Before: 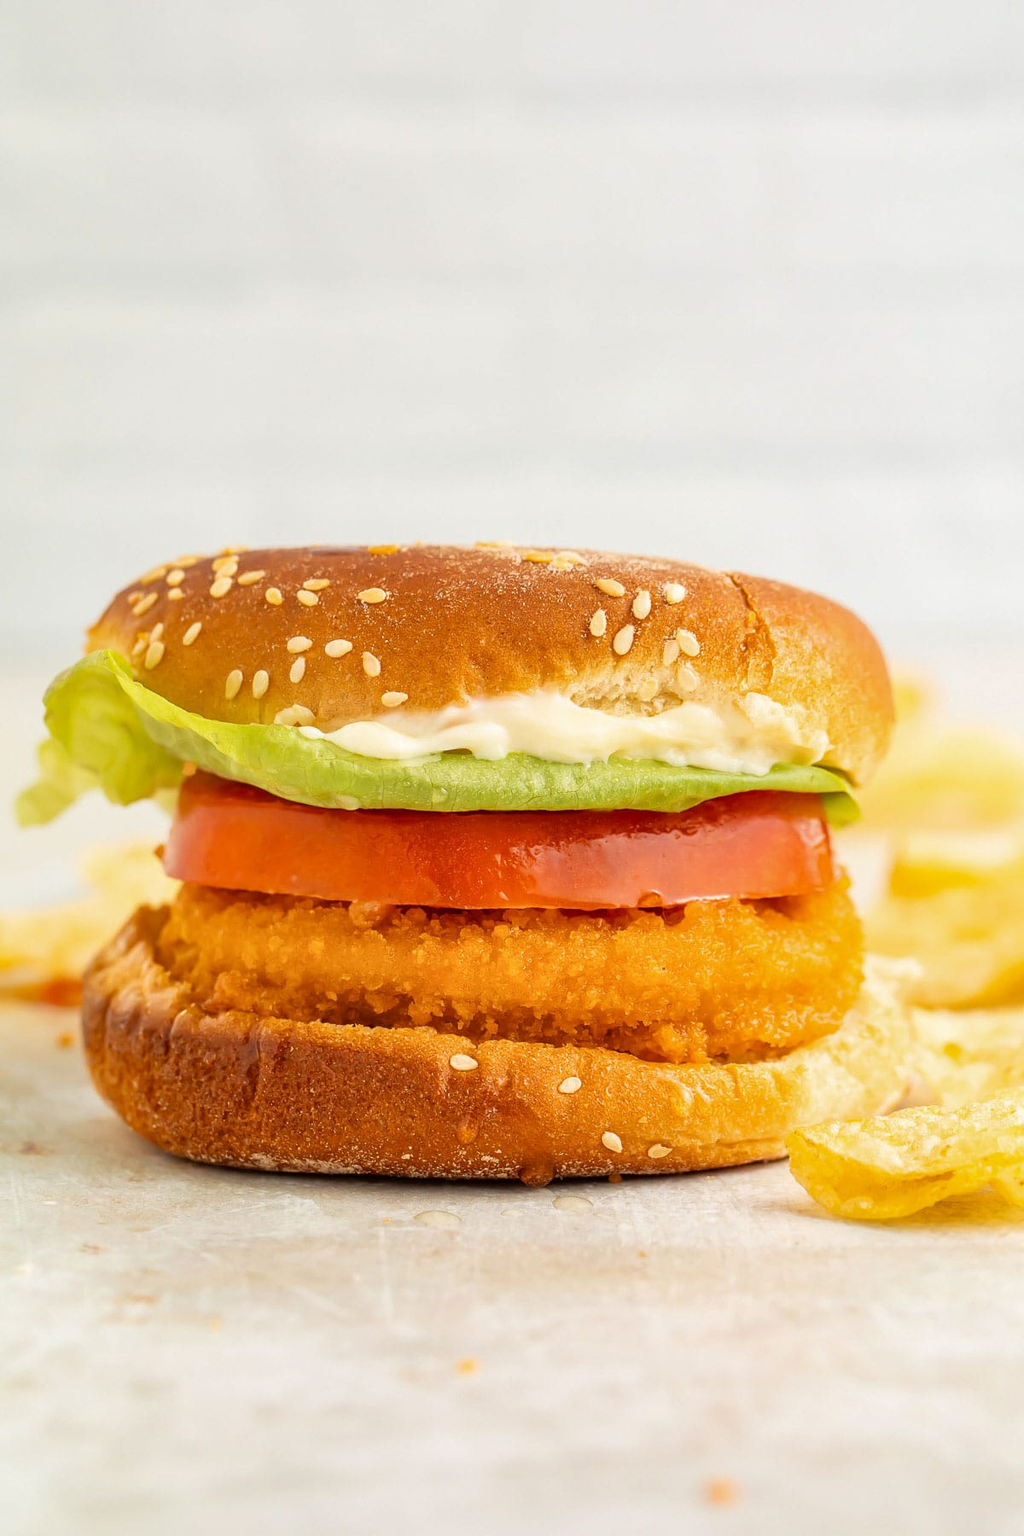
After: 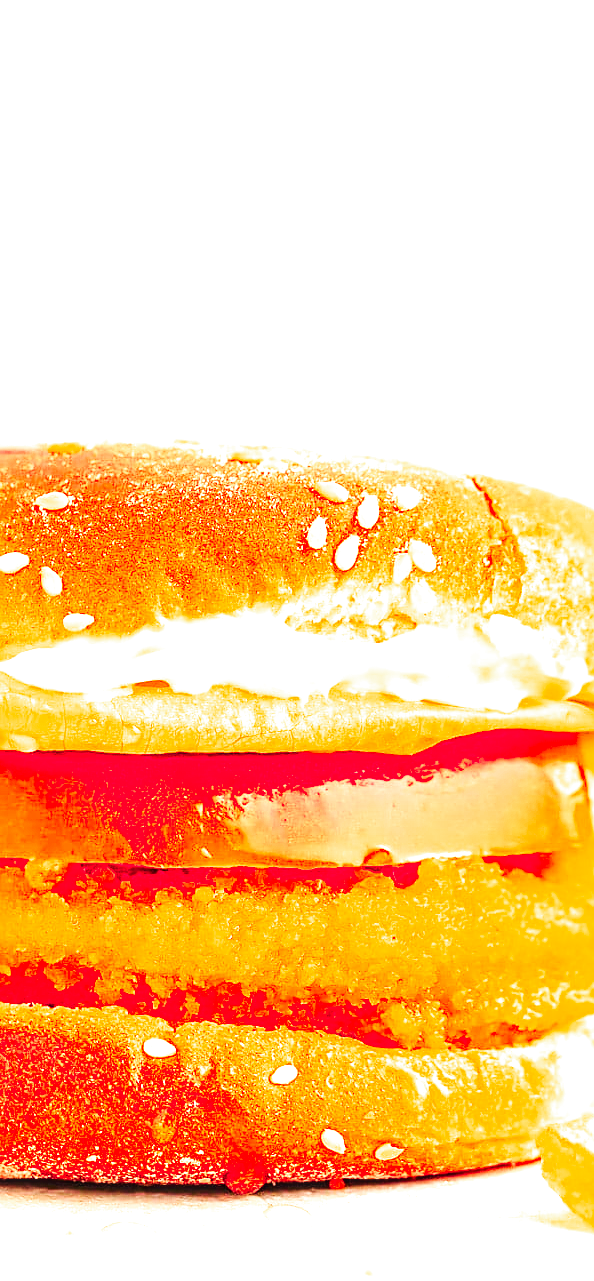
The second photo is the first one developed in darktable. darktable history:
sharpen: on, module defaults
crop: left 32.053%, top 10.995%, right 18.366%, bottom 17.505%
exposure: black level correction 0, exposure 1.519 EV, compensate highlight preservation false
local contrast: on, module defaults
velvia: on, module defaults
base curve: curves: ch0 [(0, 0) (0.032, 0.025) (0.121, 0.166) (0.206, 0.329) (0.605, 0.79) (1, 1)], preserve colors none
color zones: curves: ch0 [(0.473, 0.374) (0.742, 0.784)]; ch1 [(0.354, 0.737) (0.742, 0.705)]; ch2 [(0.318, 0.421) (0.758, 0.532)]
